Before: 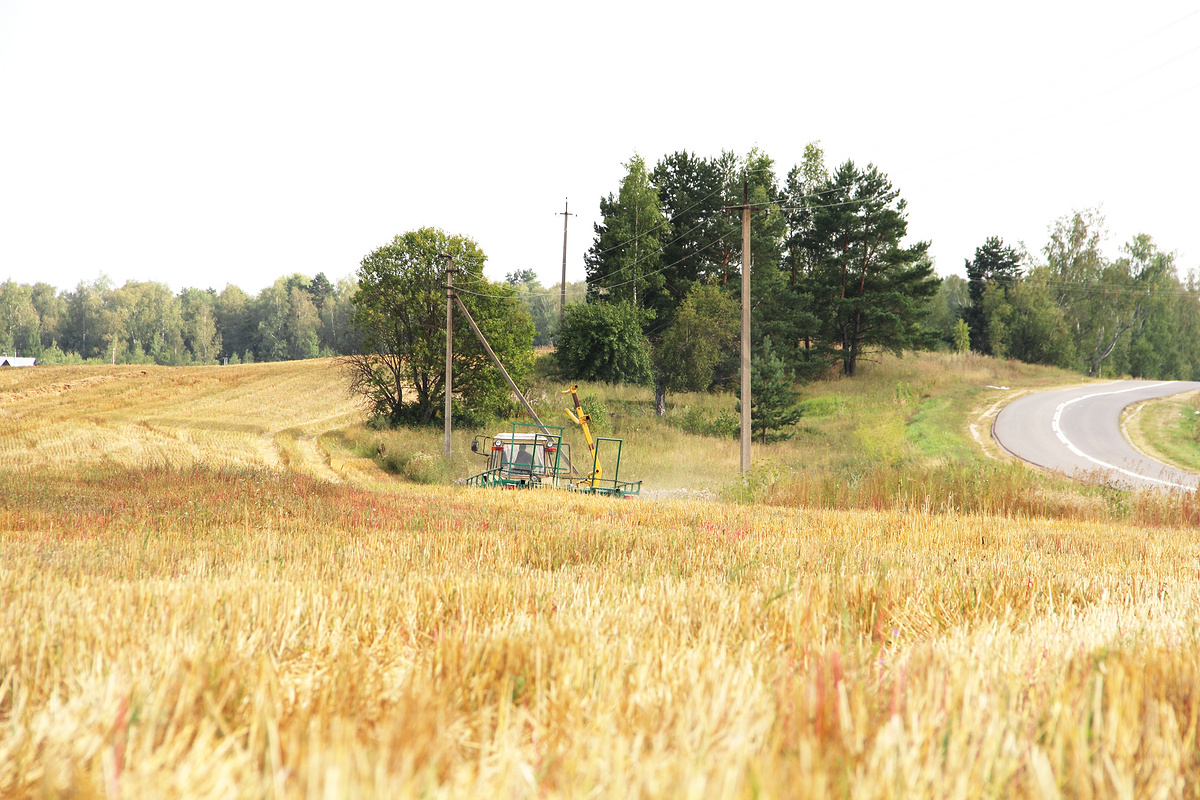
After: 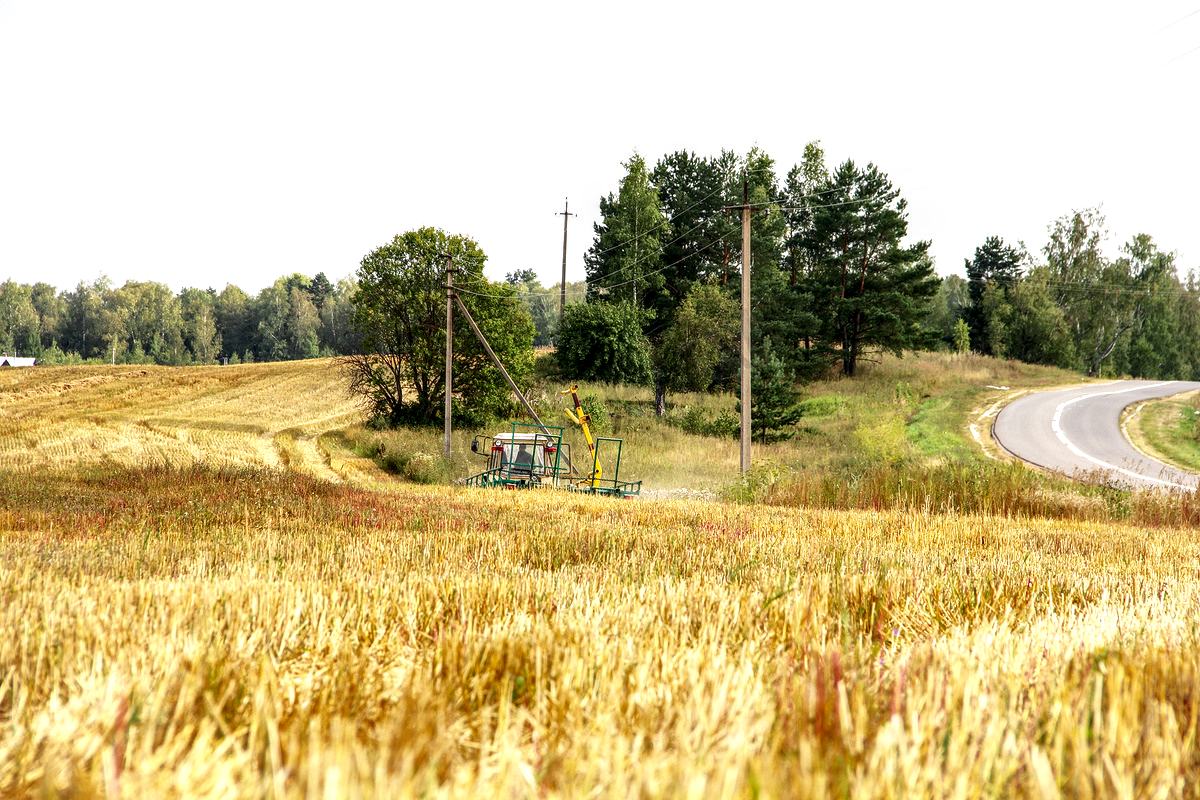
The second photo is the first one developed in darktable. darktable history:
shadows and highlights: on, module defaults
contrast brightness saturation: contrast 0.203, brightness -0.105, saturation 0.099
local contrast: detail 160%
